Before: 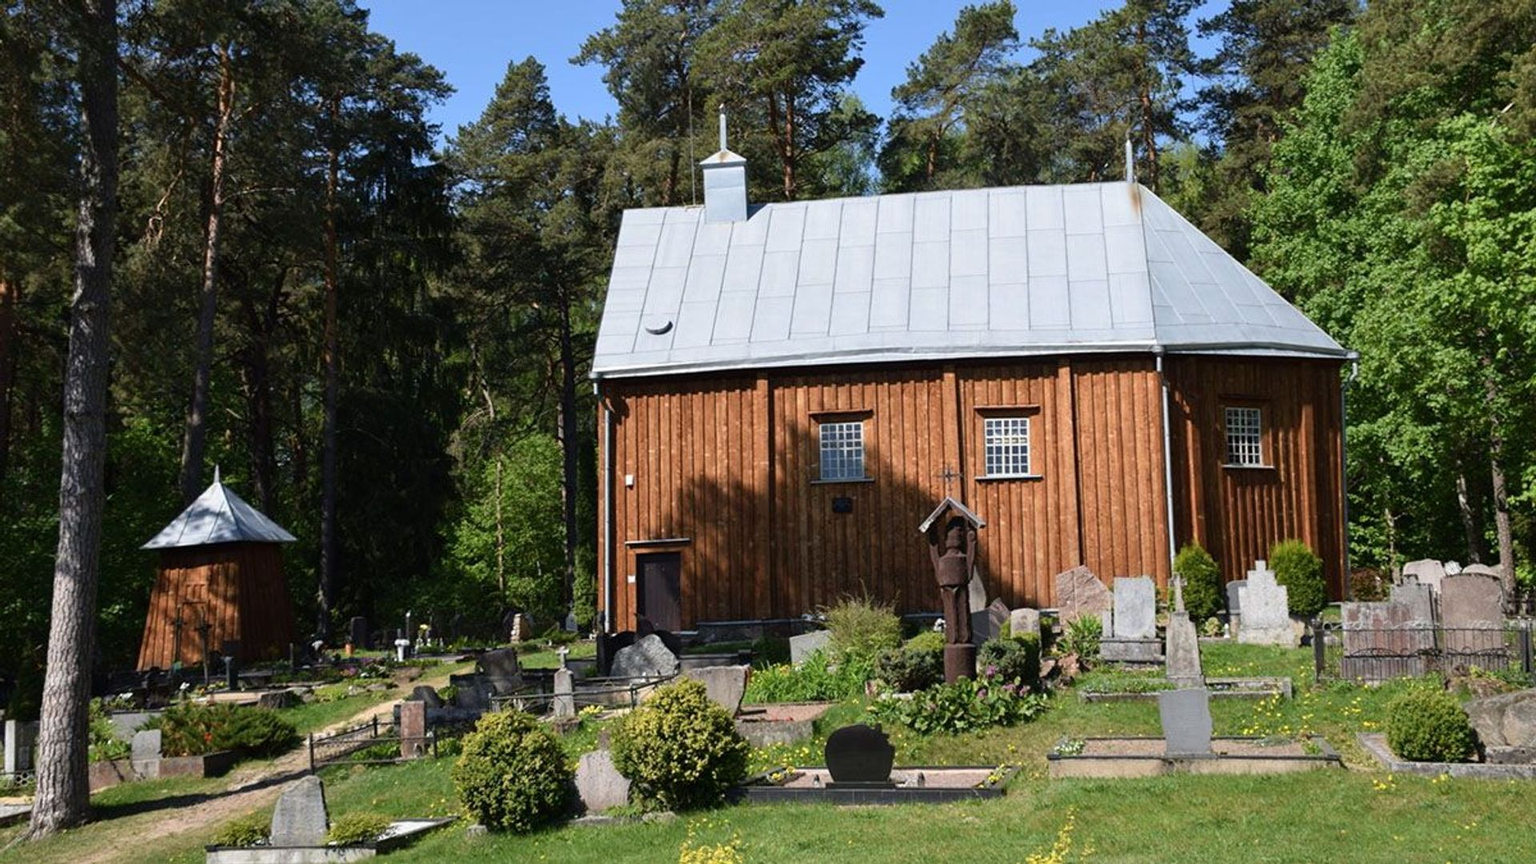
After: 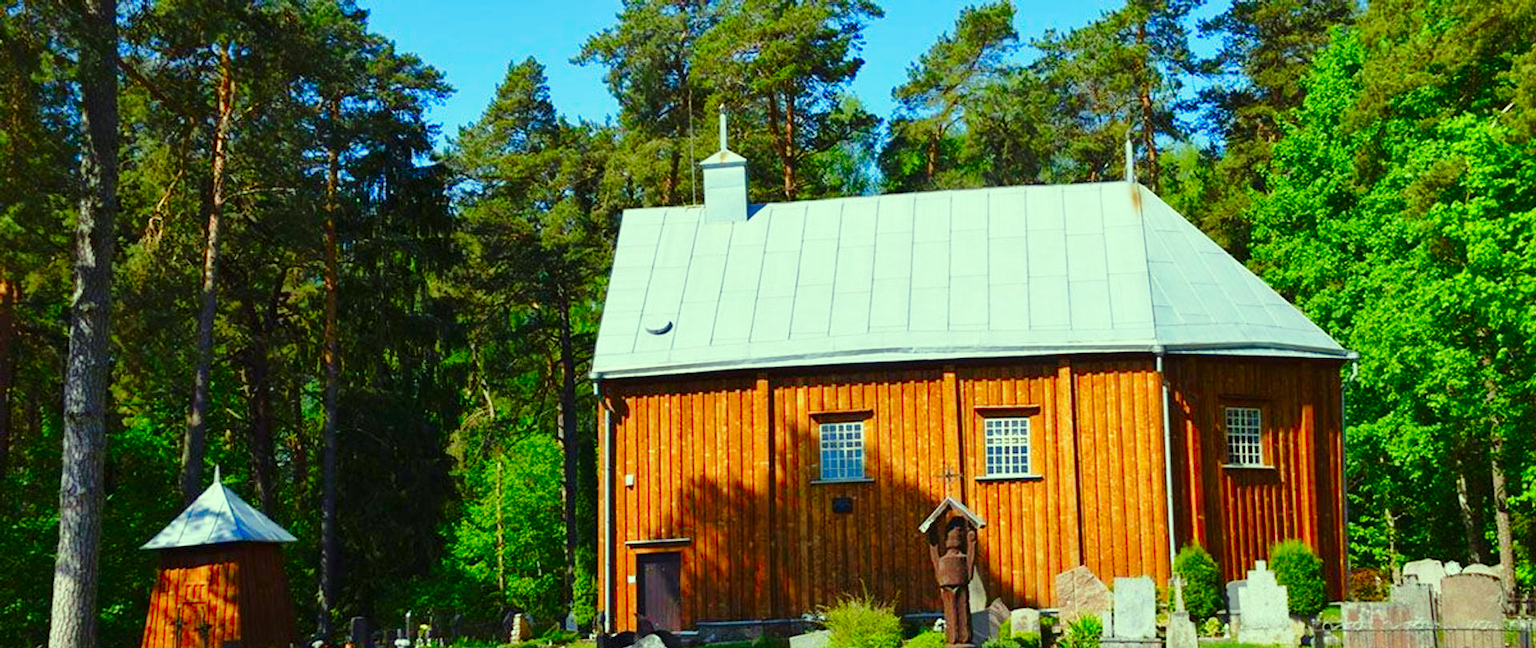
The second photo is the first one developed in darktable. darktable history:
color correction: highlights a* -10.77, highlights b* 9.8, saturation 1.72
crop: bottom 24.967%
shadows and highlights: on, module defaults
base curve: curves: ch0 [(0, 0) (0.028, 0.03) (0.121, 0.232) (0.46, 0.748) (0.859, 0.968) (1, 1)], preserve colors none
